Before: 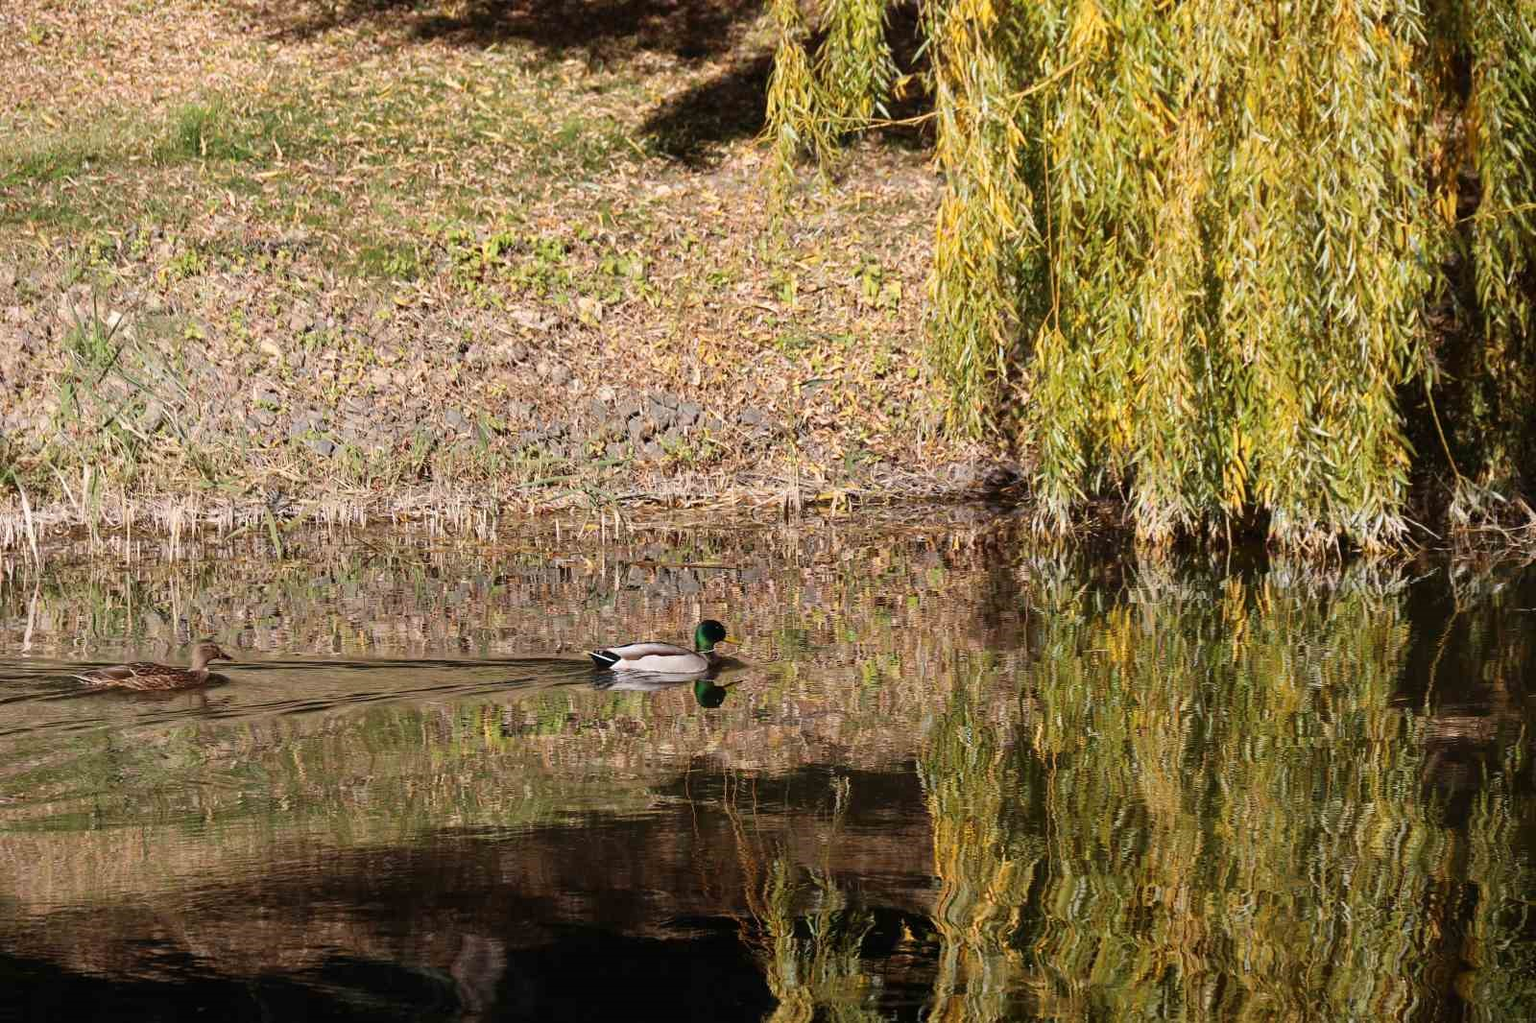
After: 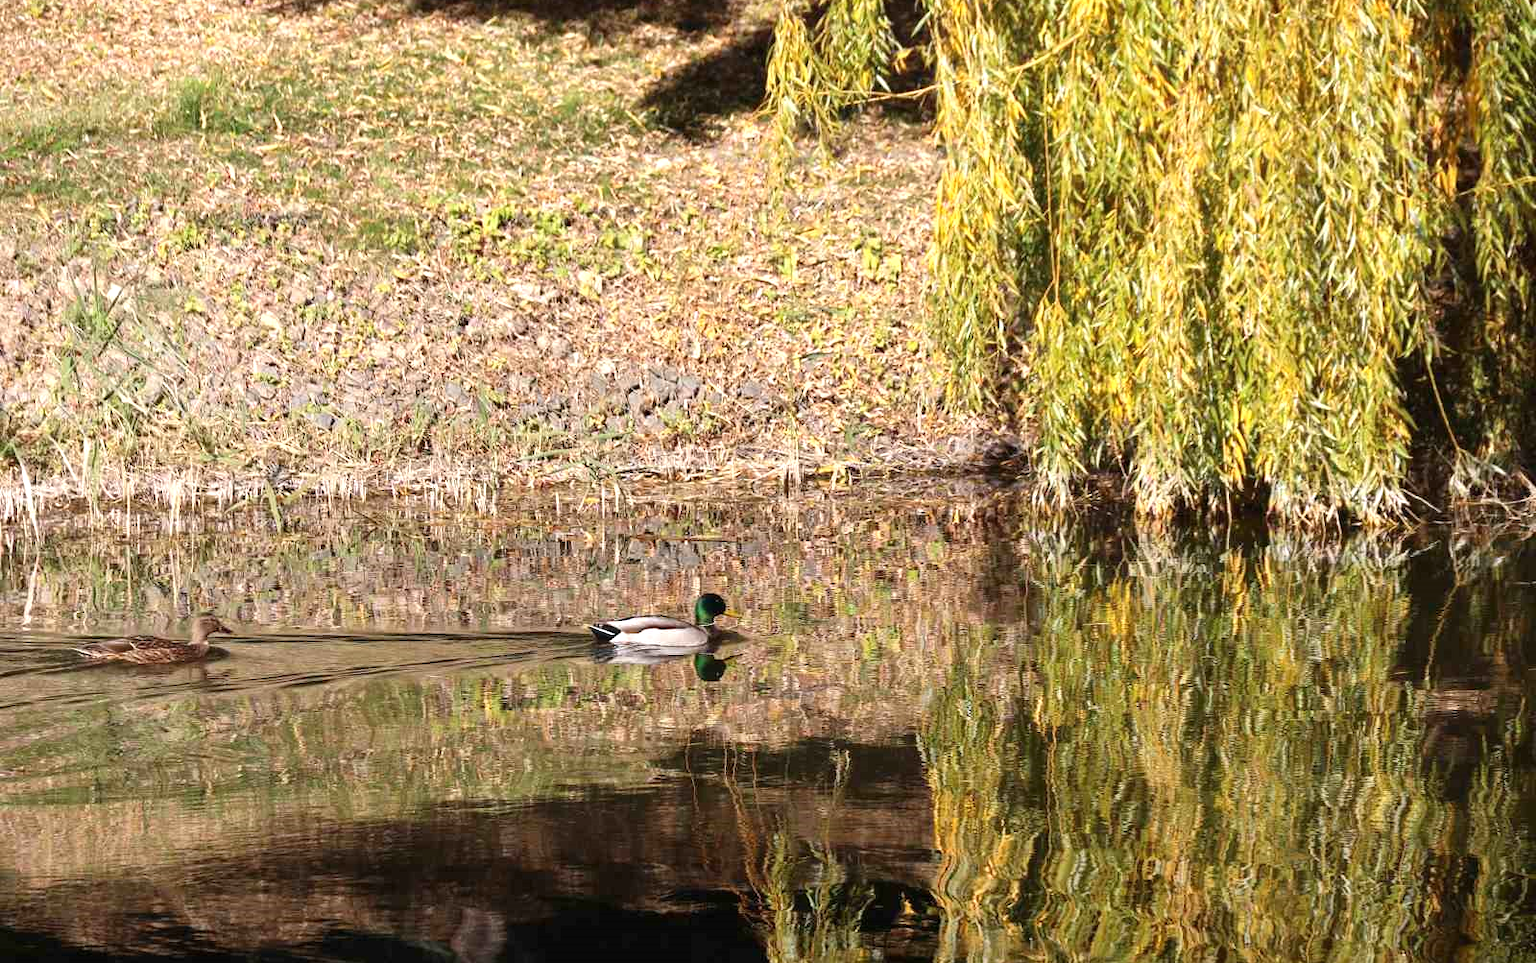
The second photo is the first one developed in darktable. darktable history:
exposure: exposure 0.563 EV, compensate highlight preservation false
crop and rotate: top 2.633%, bottom 3.149%
